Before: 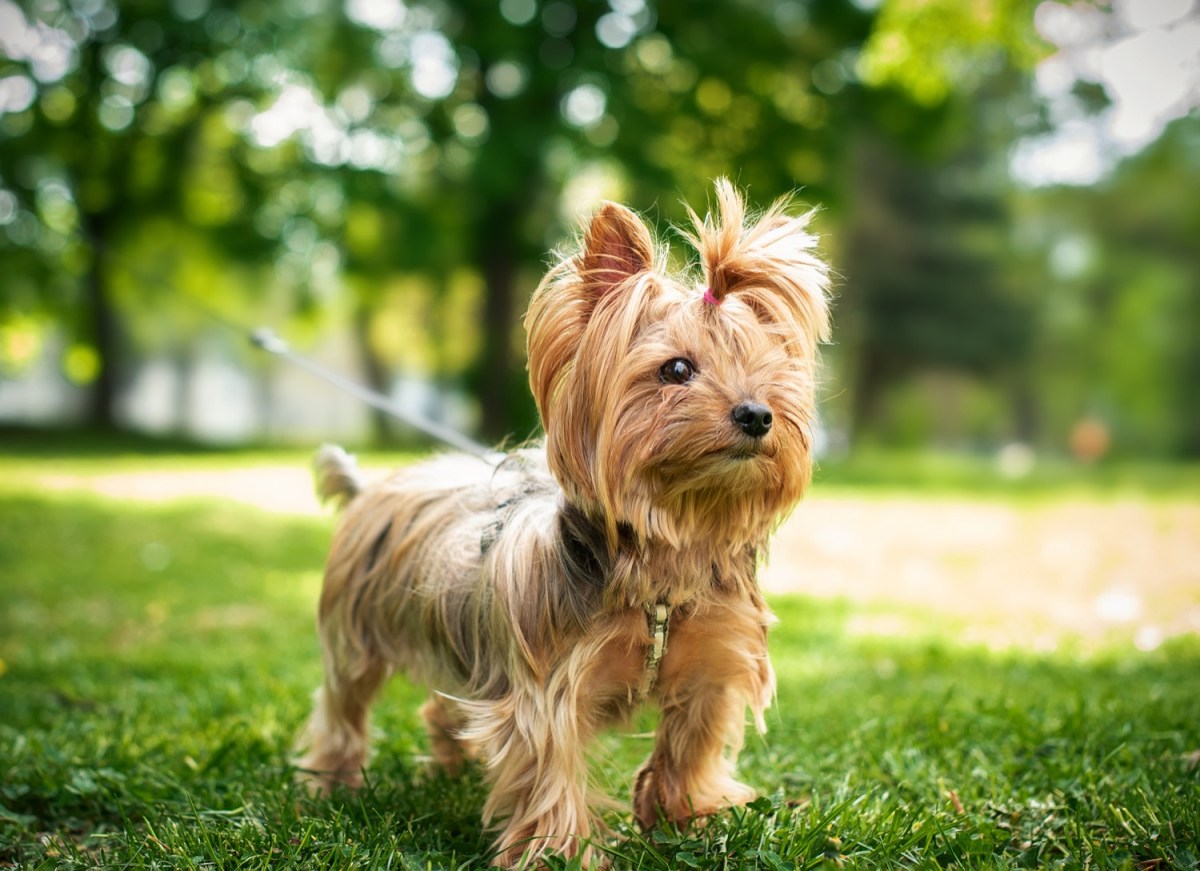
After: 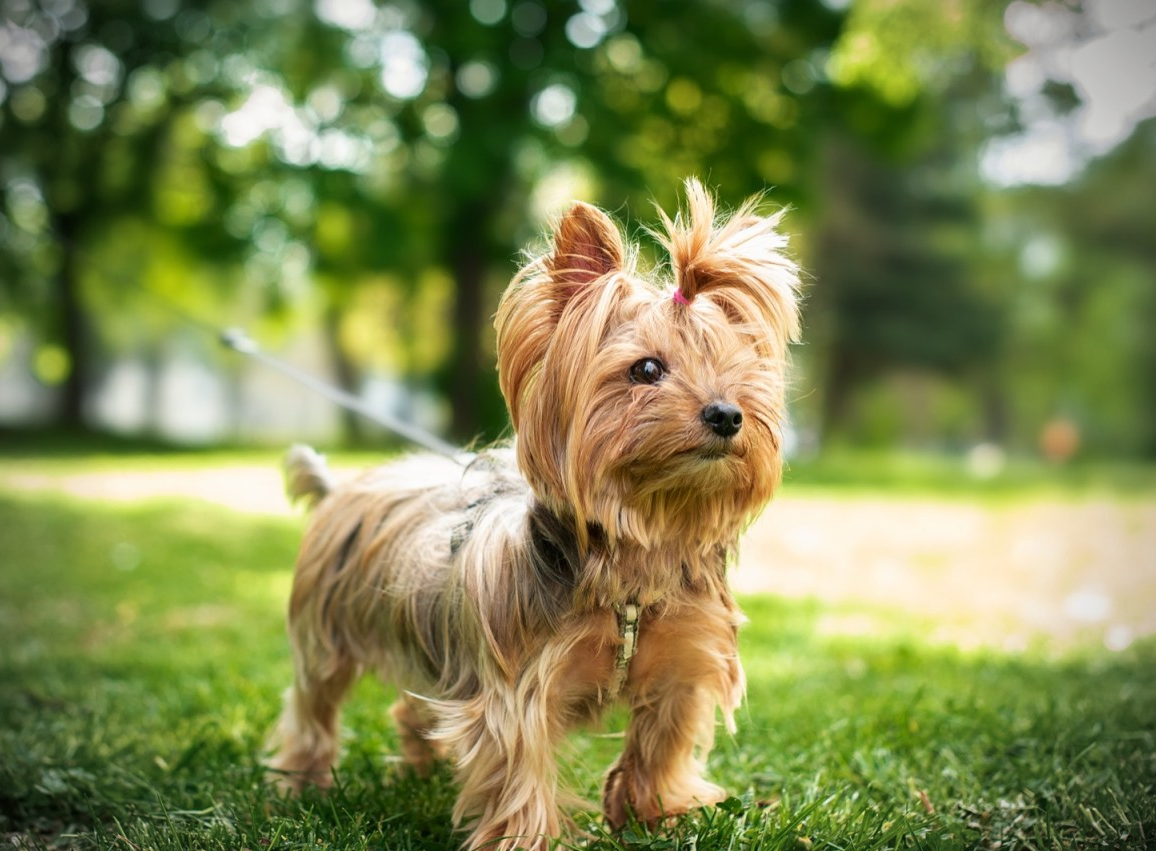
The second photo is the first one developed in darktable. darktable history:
tone equalizer: on, module defaults
crop and rotate: left 2.536%, right 1.107%, bottom 2.246%
vignetting: width/height ratio 1.094
